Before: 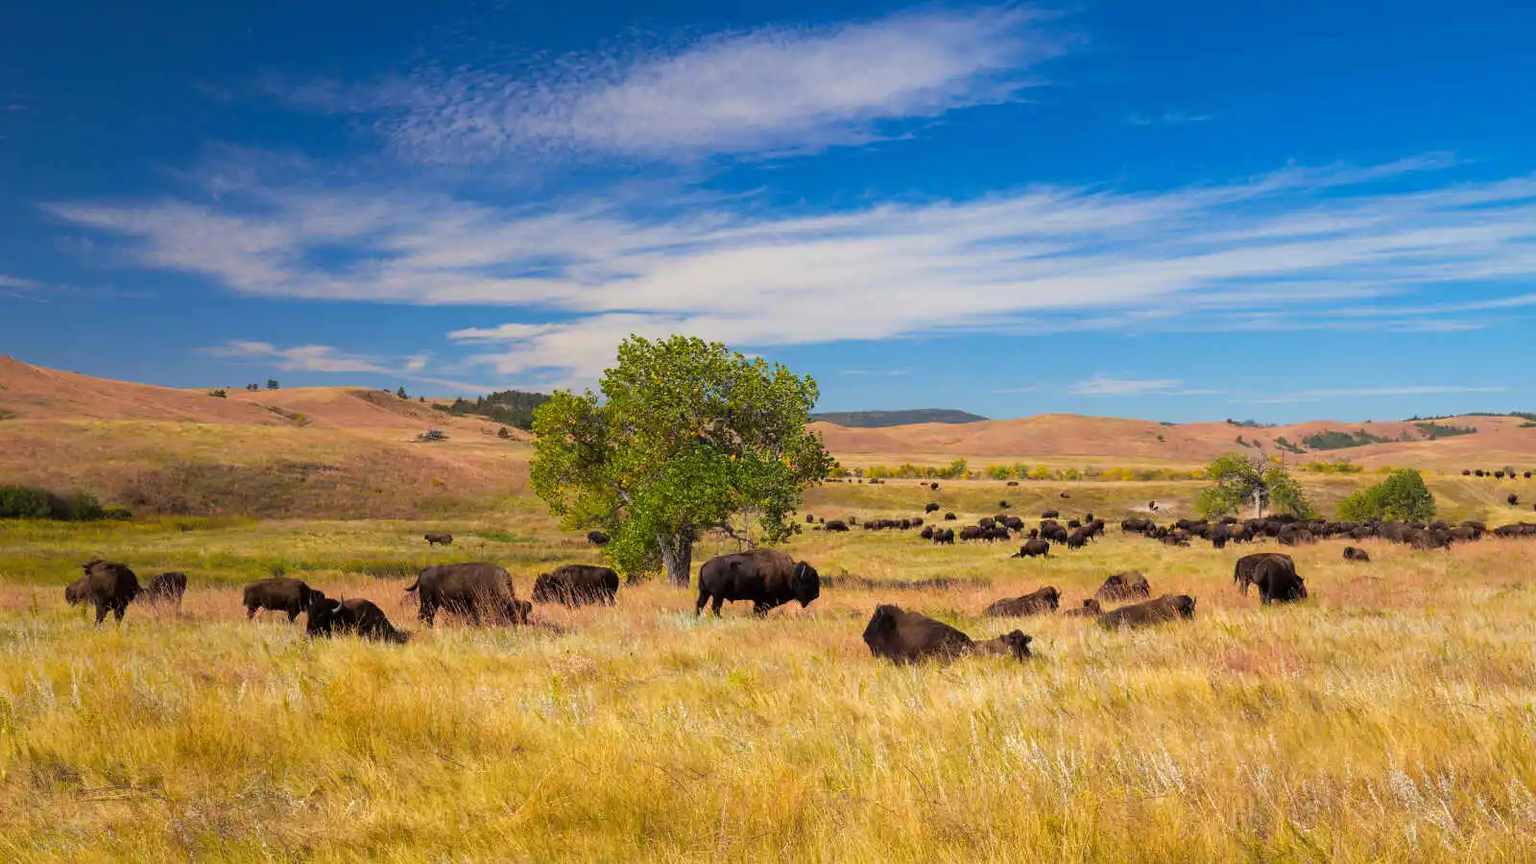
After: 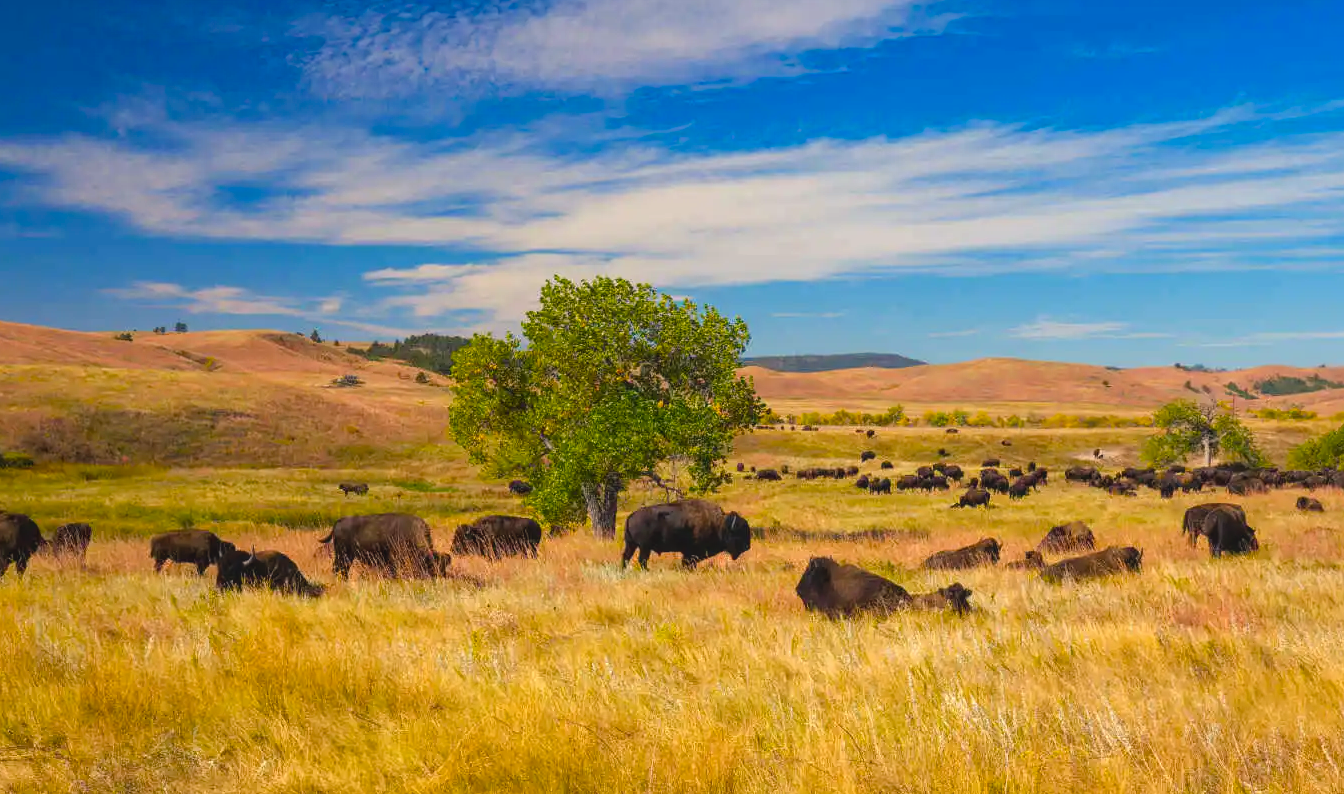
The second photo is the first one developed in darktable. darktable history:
color balance rgb: shadows lift › chroma 2%, shadows lift › hue 219.6°, power › hue 313.2°, highlights gain › chroma 3%, highlights gain › hue 75.6°, global offset › luminance 0.5%, perceptual saturation grading › global saturation 15.33%, perceptual saturation grading › highlights -19.33%, perceptual saturation grading › shadows 20%, global vibrance 20%
local contrast: detail 110%
crop: left 6.446%, top 8.188%, right 9.538%, bottom 3.548%
